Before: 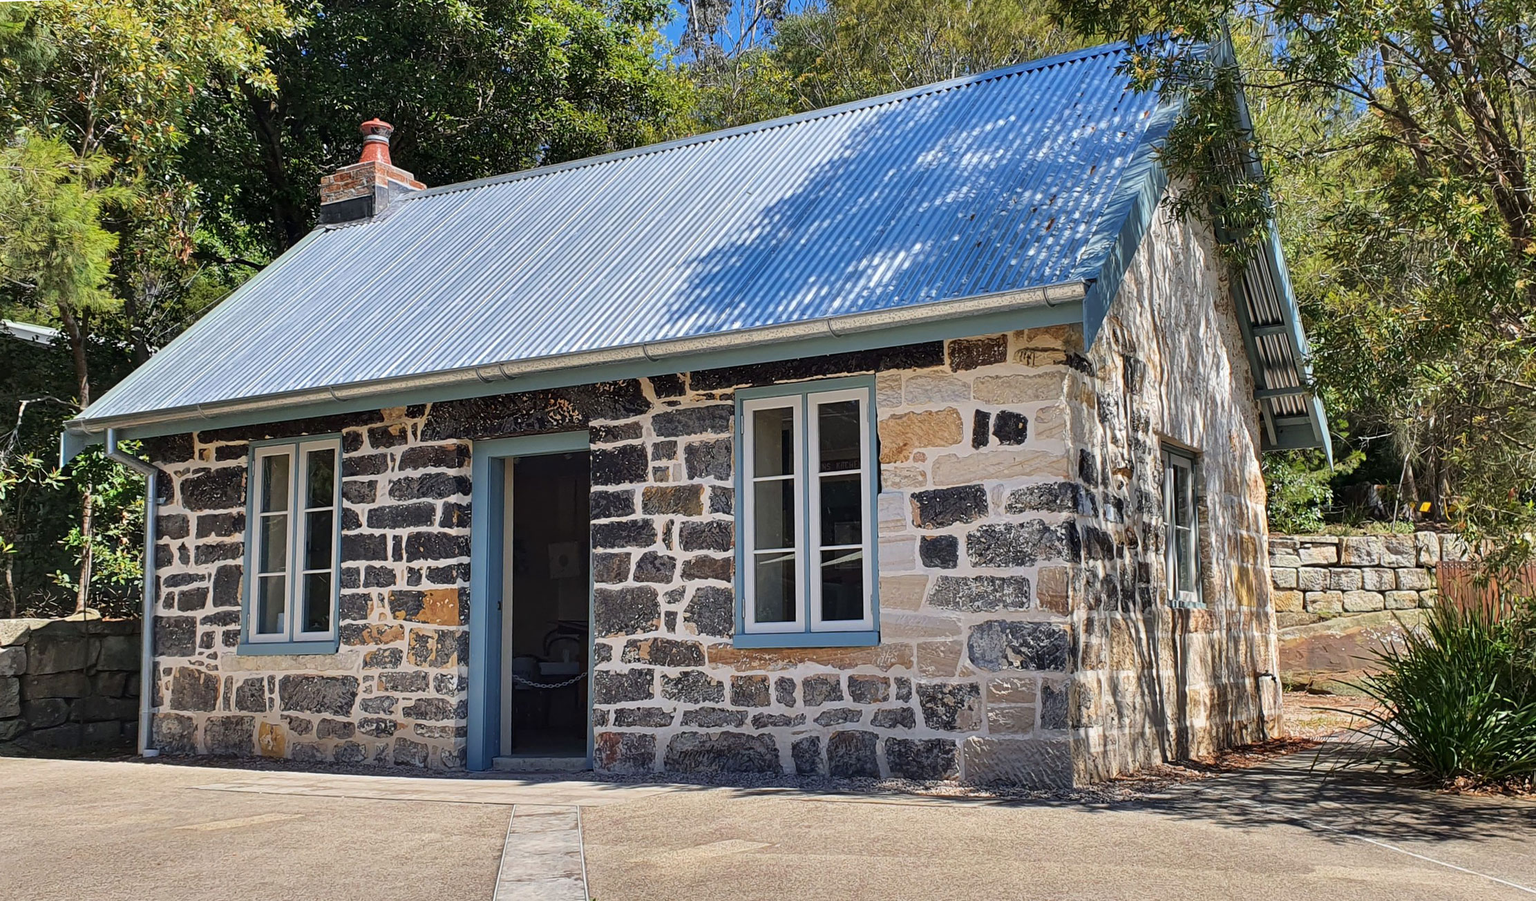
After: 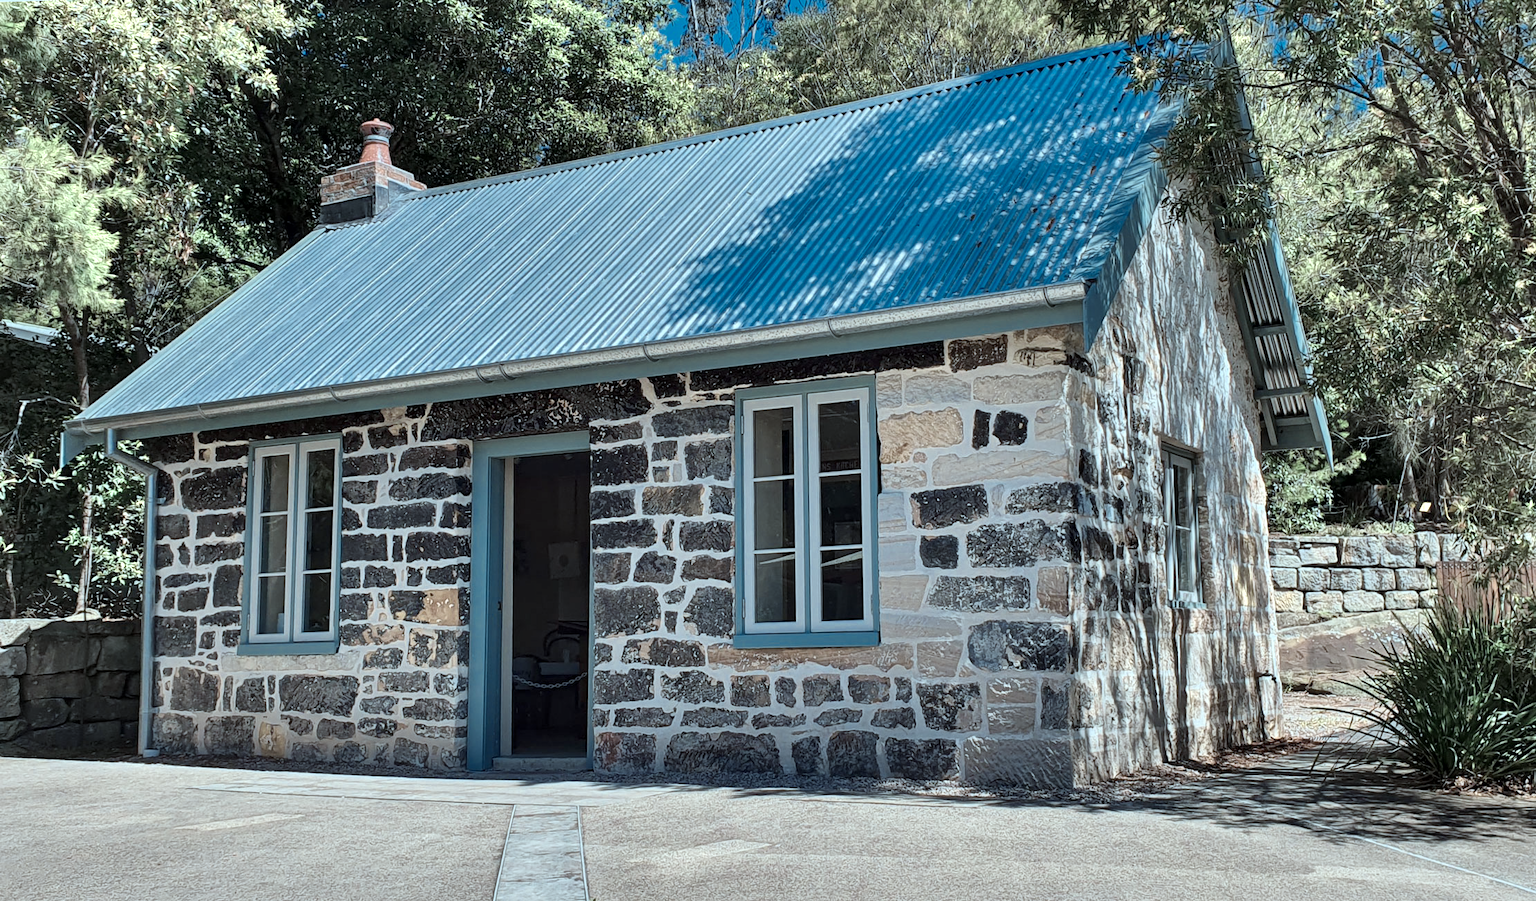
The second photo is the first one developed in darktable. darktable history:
local contrast: mode bilateral grid, contrast 19, coarseness 50, detail 120%, midtone range 0.2
color correction: highlights a* -11.85, highlights b* -15.73
exposure: black level correction 0.001, exposure 0.141 EV, compensate highlight preservation false
color zones: curves: ch0 [(0.25, 0.667) (0.758, 0.368)]; ch1 [(0.215, 0.245) (0.761, 0.373)]; ch2 [(0.247, 0.554) (0.761, 0.436)]
